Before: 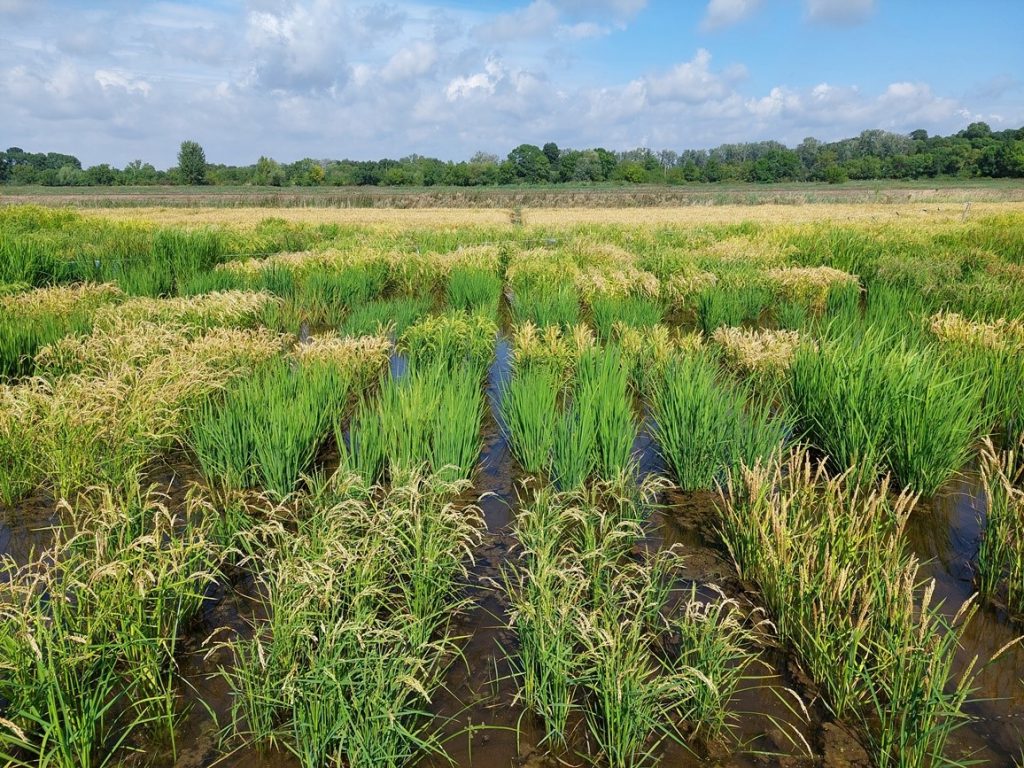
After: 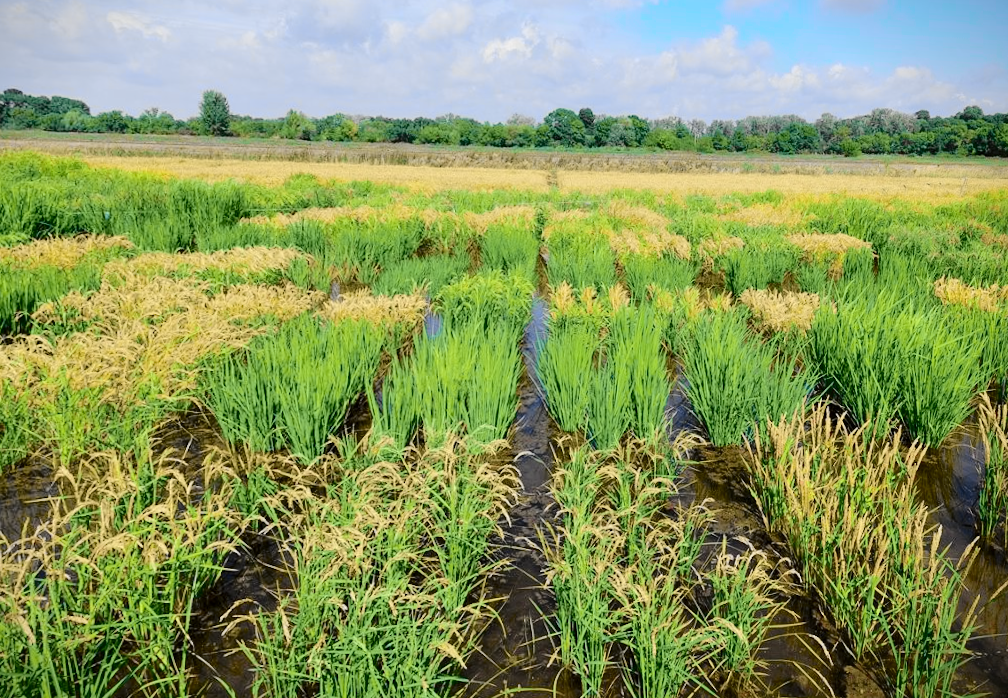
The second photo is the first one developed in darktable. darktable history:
vignetting: fall-off start 97.23%, saturation -0.024, center (-0.033, -0.042), width/height ratio 1.179, unbound false
rotate and perspective: rotation -0.013°, lens shift (vertical) -0.027, lens shift (horizontal) 0.178, crop left 0.016, crop right 0.989, crop top 0.082, crop bottom 0.918
tone curve: curves: ch0 [(0.014, 0) (0.13, 0.09) (0.227, 0.211) (0.33, 0.395) (0.494, 0.615) (0.662, 0.76) (0.795, 0.846) (1, 0.969)]; ch1 [(0, 0) (0.366, 0.367) (0.447, 0.416) (0.473, 0.484) (0.504, 0.502) (0.525, 0.518) (0.564, 0.601) (0.634, 0.66) (0.746, 0.804) (1, 1)]; ch2 [(0, 0) (0.333, 0.346) (0.375, 0.375) (0.424, 0.43) (0.476, 0.498) (0.496, 0.505) (0.517, 0.522) (0.548, 0.548) (0.579, 0.618) (0.651, 0.674) (0.688, 0.728) (1, 1)], color space Lab, independent channels, preserve colors none
